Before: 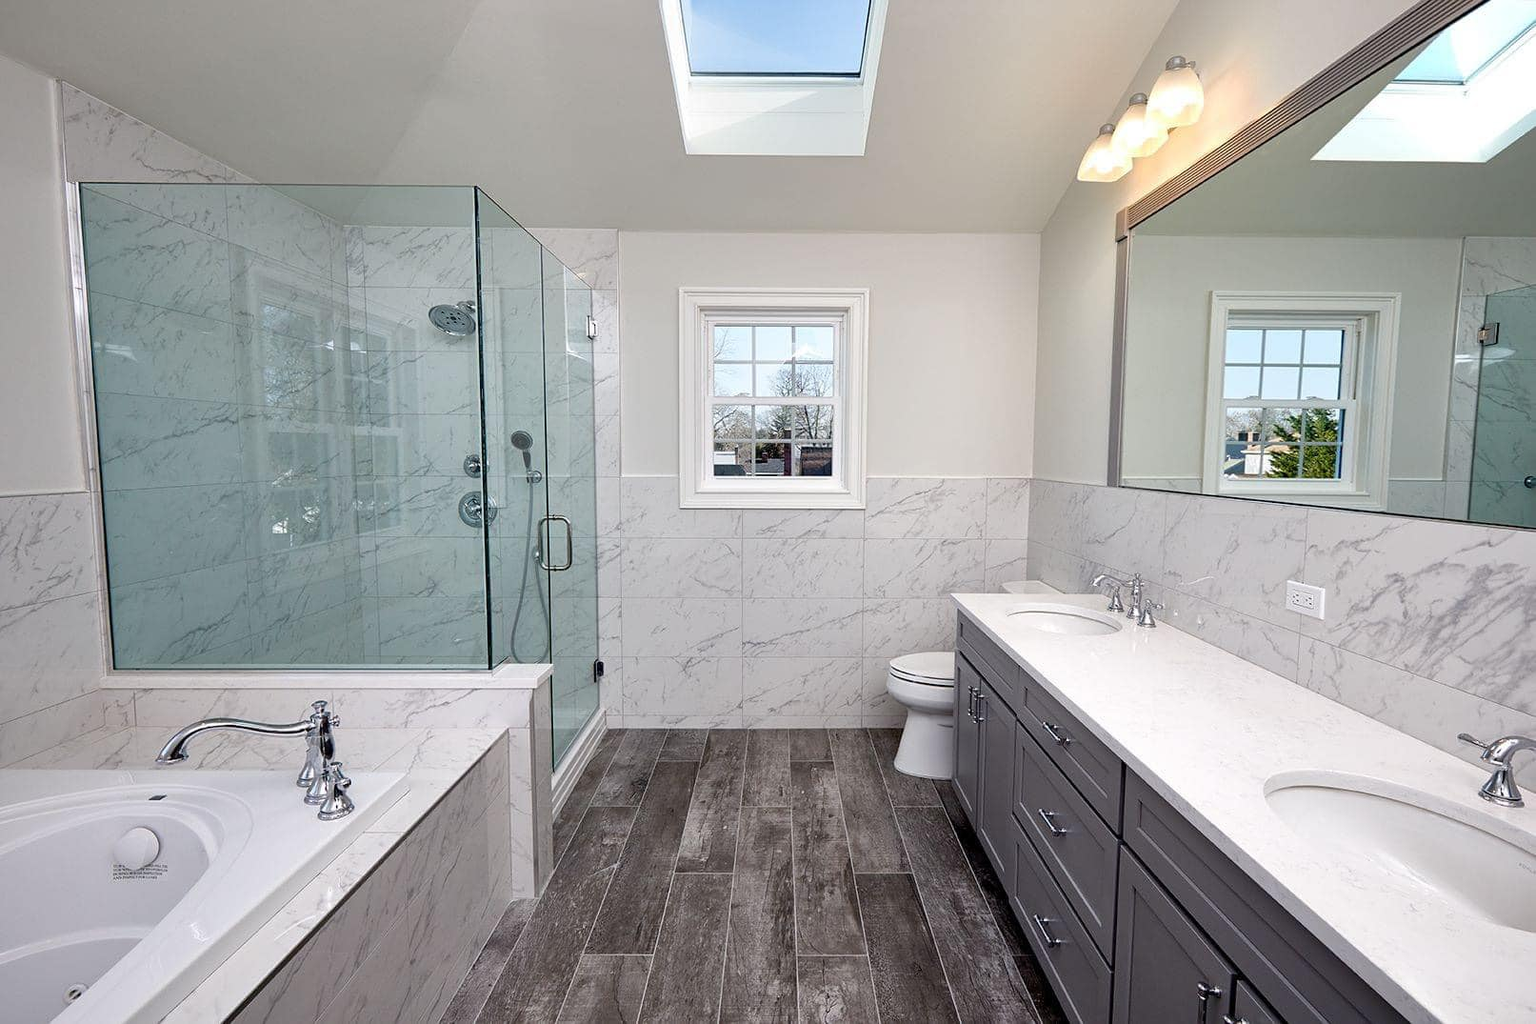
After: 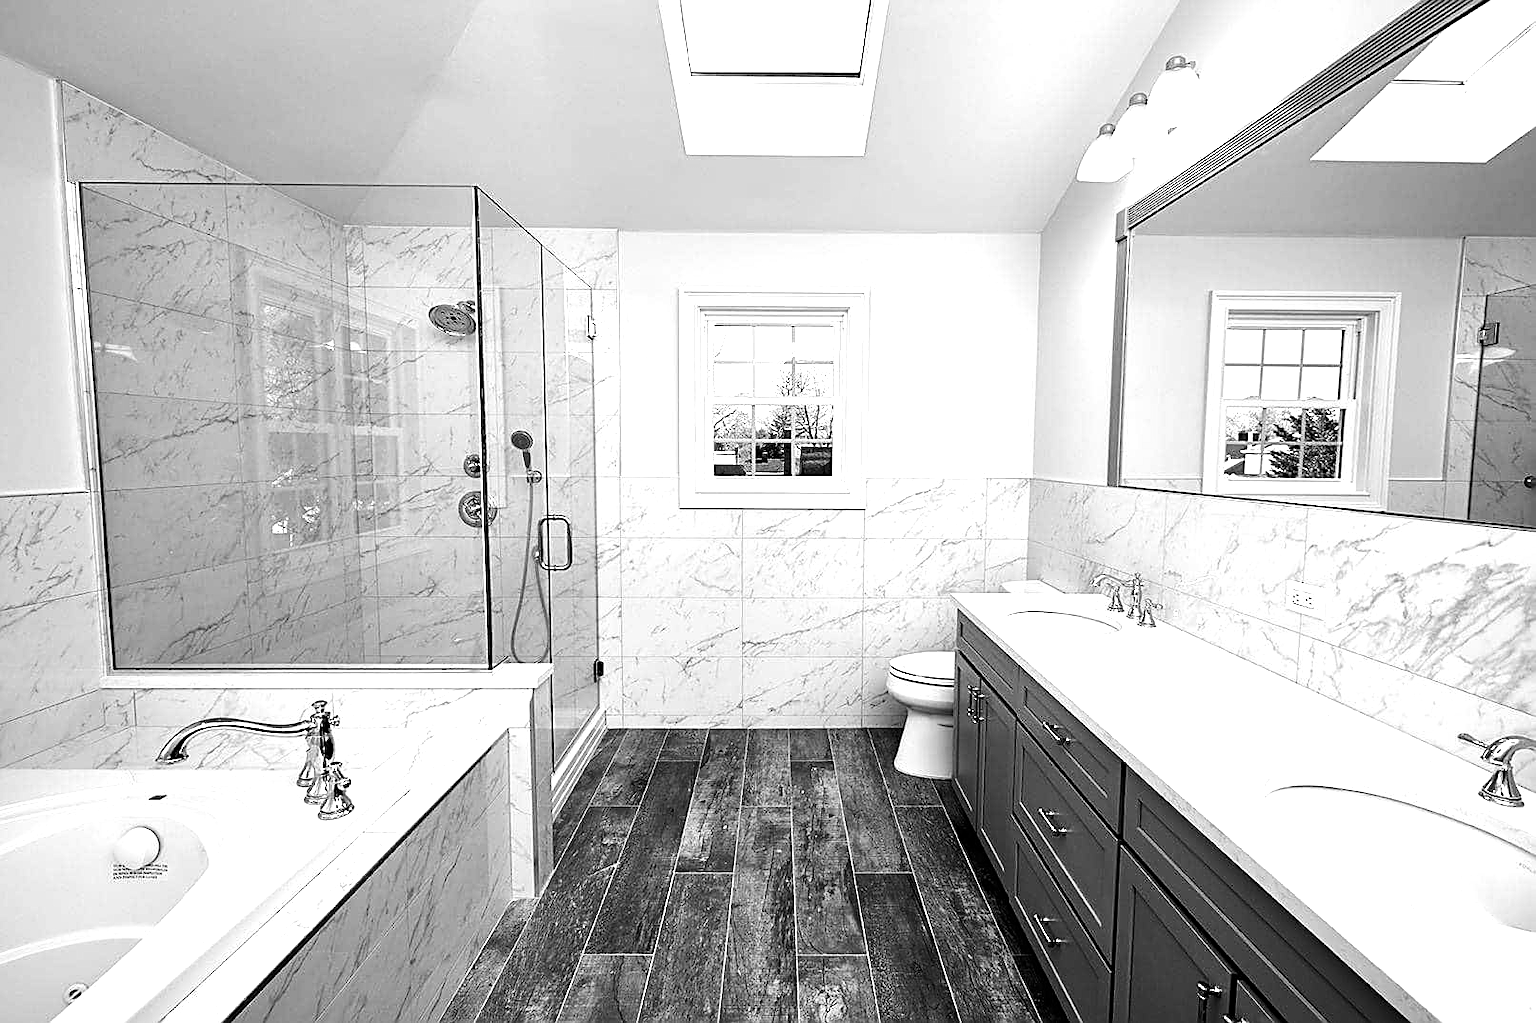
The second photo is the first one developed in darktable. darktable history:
sharpen: amount 0.478
tone equalizer: -8 EV -1.08 EV, -7 EV -1.01 EV, -6 EV -0.867 EV, -5 EV -0.578 EV, -3 EV 0.578 EV, -2 EV 0.867 EV, -1 EV 1.01 EV, +0 EV 1.08 EV, edges refinement/feathering 500, mask exposure compensation -1.57 EV, preserve details no
monochrome: on, module defaults
